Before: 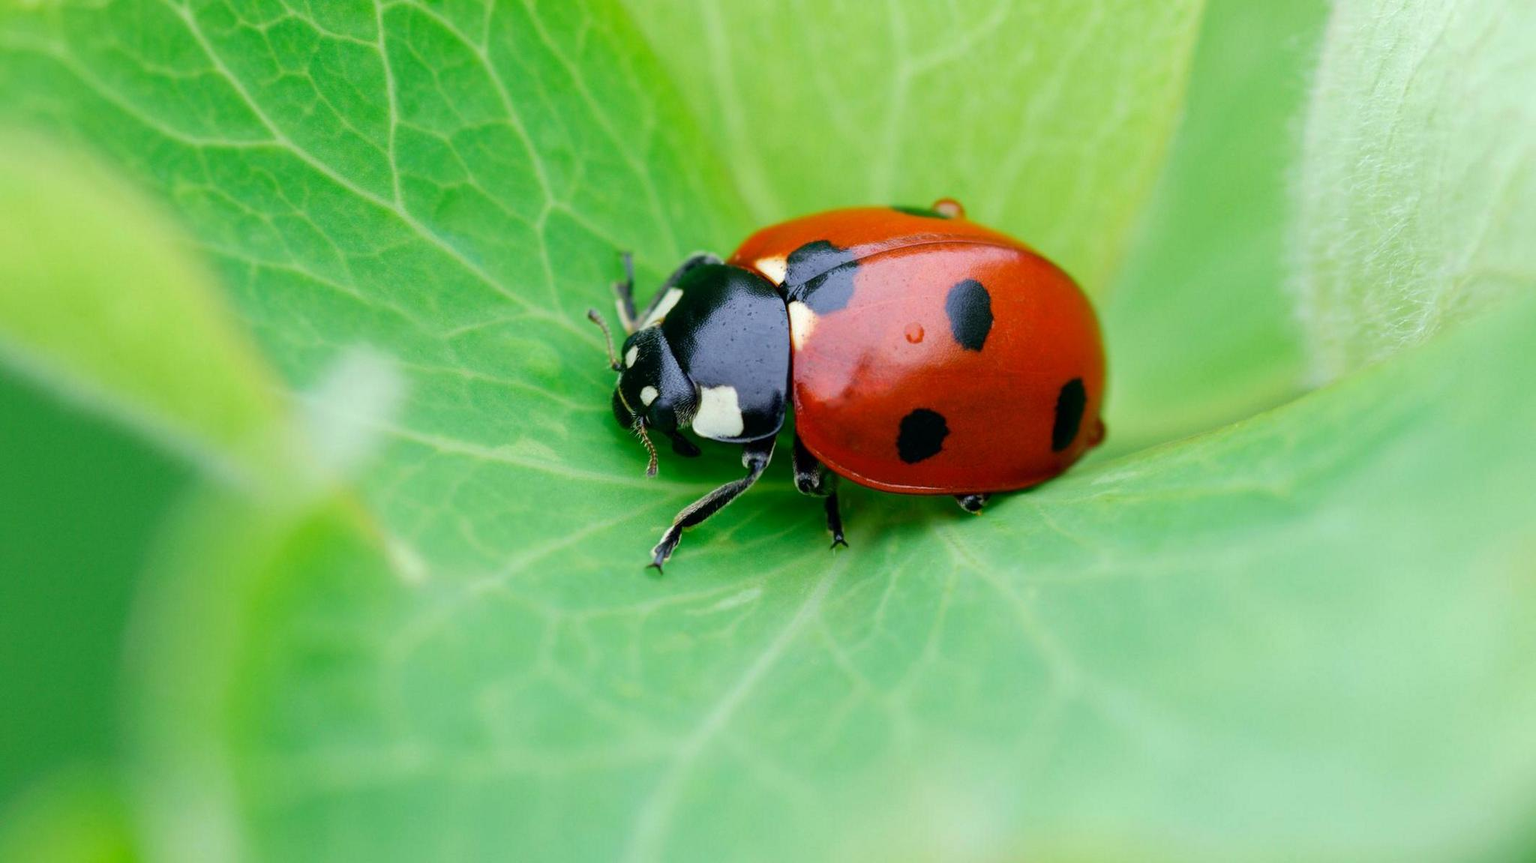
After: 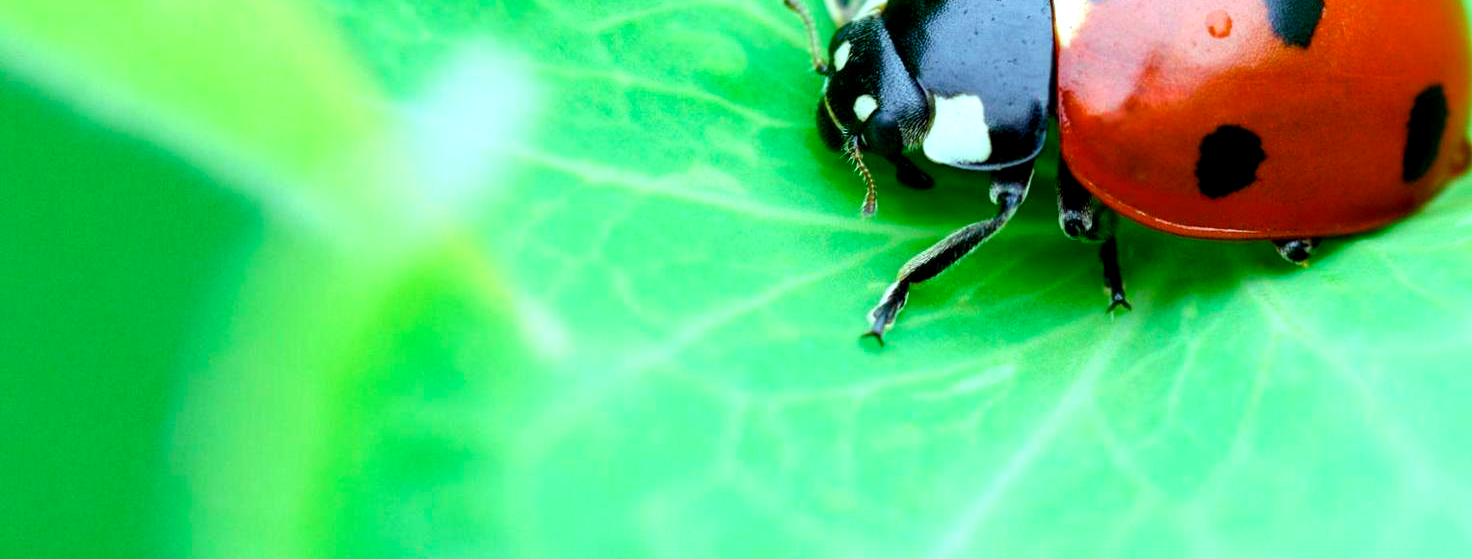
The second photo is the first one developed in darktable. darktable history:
color balance rgb: shadows lift › luminance -8.028%, shadows lift › chroma 2.219%, shadows lift › hue 167.25°, highlights gain › chroma 4.019%, highlights gain › hue 202.95°, global offset › luminance -0.474%, perceptual saturation grading › global saturation 20%, perceptual saturation grading › highlights -25.395%, perceptual saturation grading › shadows 25.465%
crop: top 36.534%, right 28.118%, bottom 14.813%
exposure: black level correction 0, exposure 0.701 EV, compensate highlight preservation false
